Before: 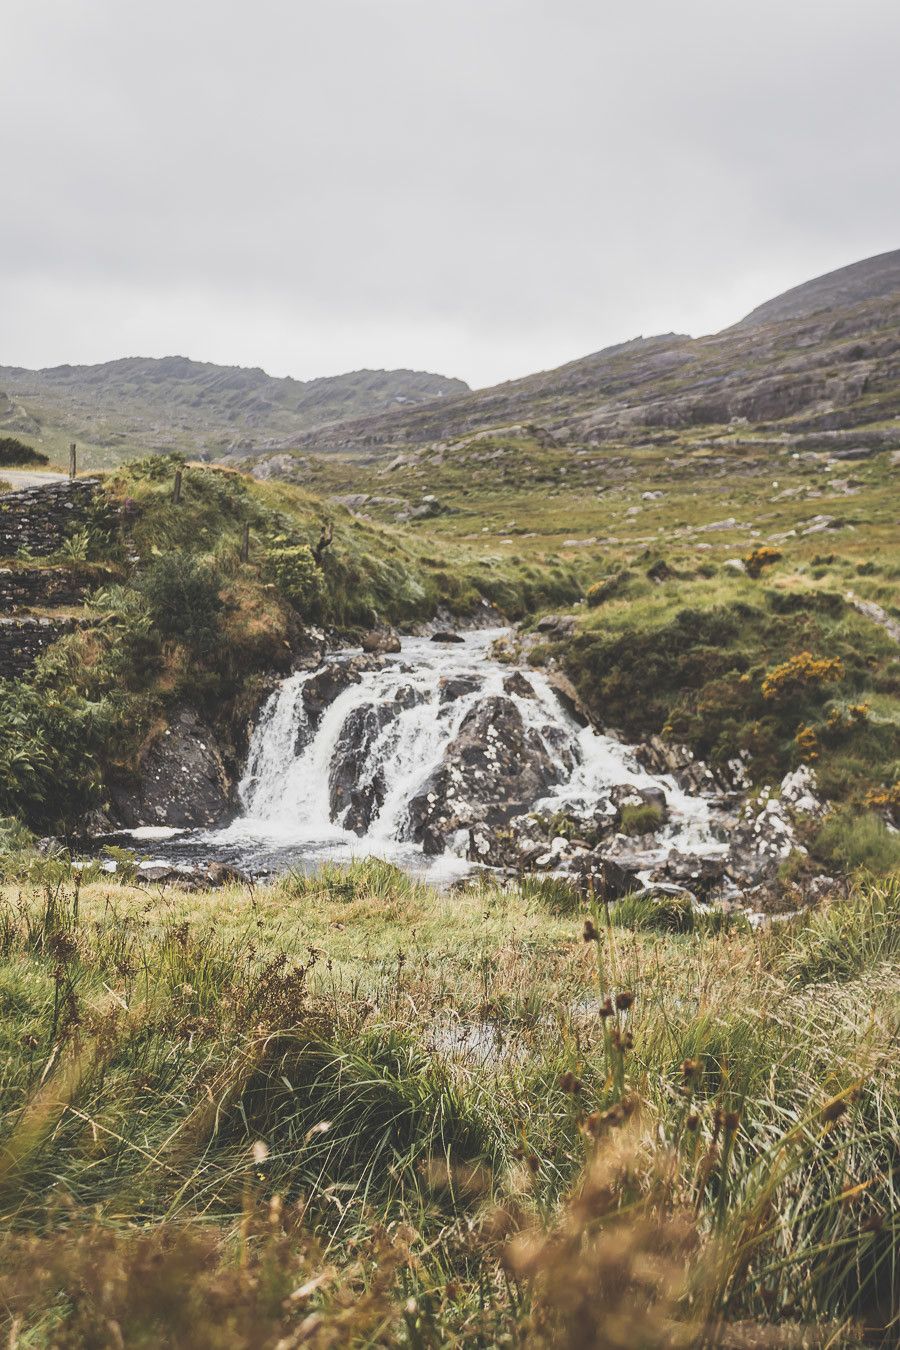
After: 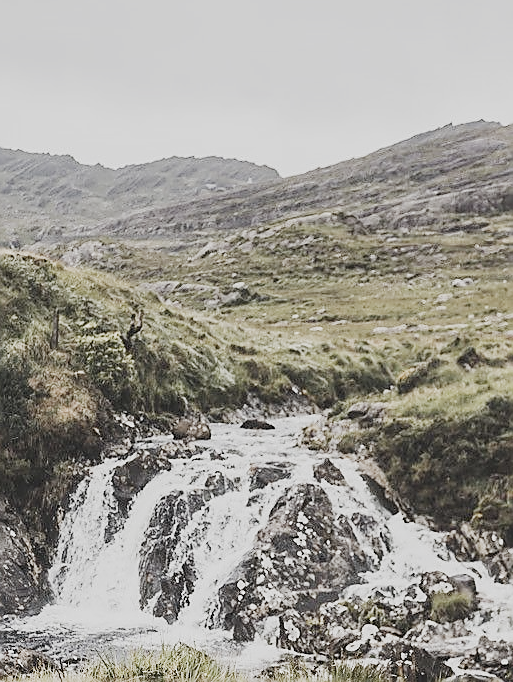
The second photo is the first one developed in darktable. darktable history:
filmic rgb: black relative exposure -7.12 EV, white relative exposure 5.34 EV, hardness 3.03, preserve chrominance no, color science v5 (2021), contrast in shadows safe, contrast in highlights safe
crop: left 21.205%, top 15.804%, right 21.713%, bottom 33.661%
exposure: black level correction 0.001, exposure 0.5 EV, compensate exposure bias true, compensate highlight preservation false
contrast brightness saturation: contrast 0.101, saturation -0.352
local contrast: highlights 105%, shadows 98%, detail 119%, midtone range 0.2
sharpen: radius 1.376, amount 1.232, threshold 0.846
tone equalizer: on, module defaults
